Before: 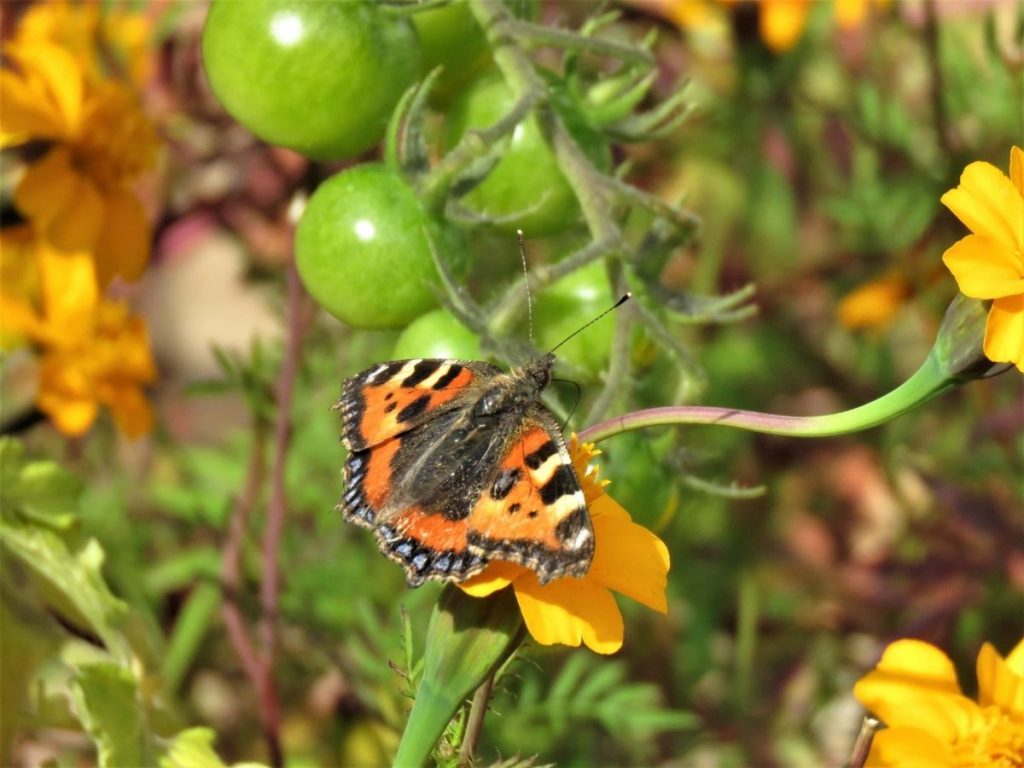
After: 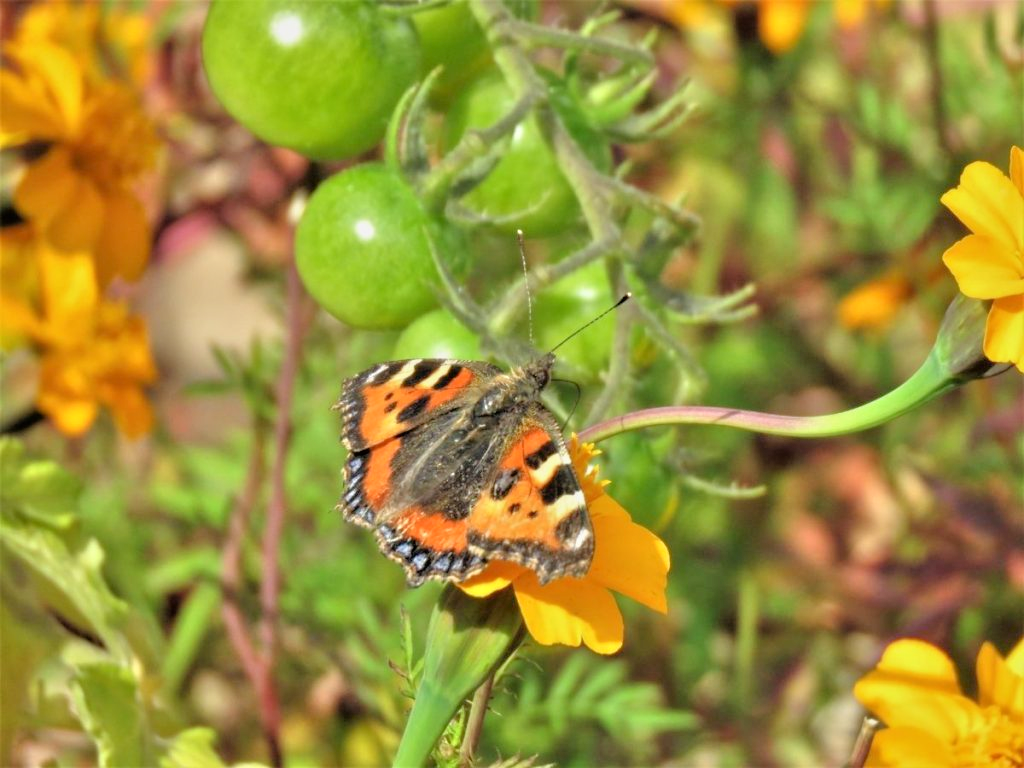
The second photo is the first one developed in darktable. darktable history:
exposure: exposure -0.293 EV, compensate highlight preservation false
tone equalizer: -7 EV 0.15 EV, -6 EV 0.6 EV, -5 EV 1.15 EV, -4 EV 1.33 EV, -3 EV 1.15 EV, -2 EV 0.6 EV, -1 EV 0.15 EV, mask exposure compensation -0.5 EV
